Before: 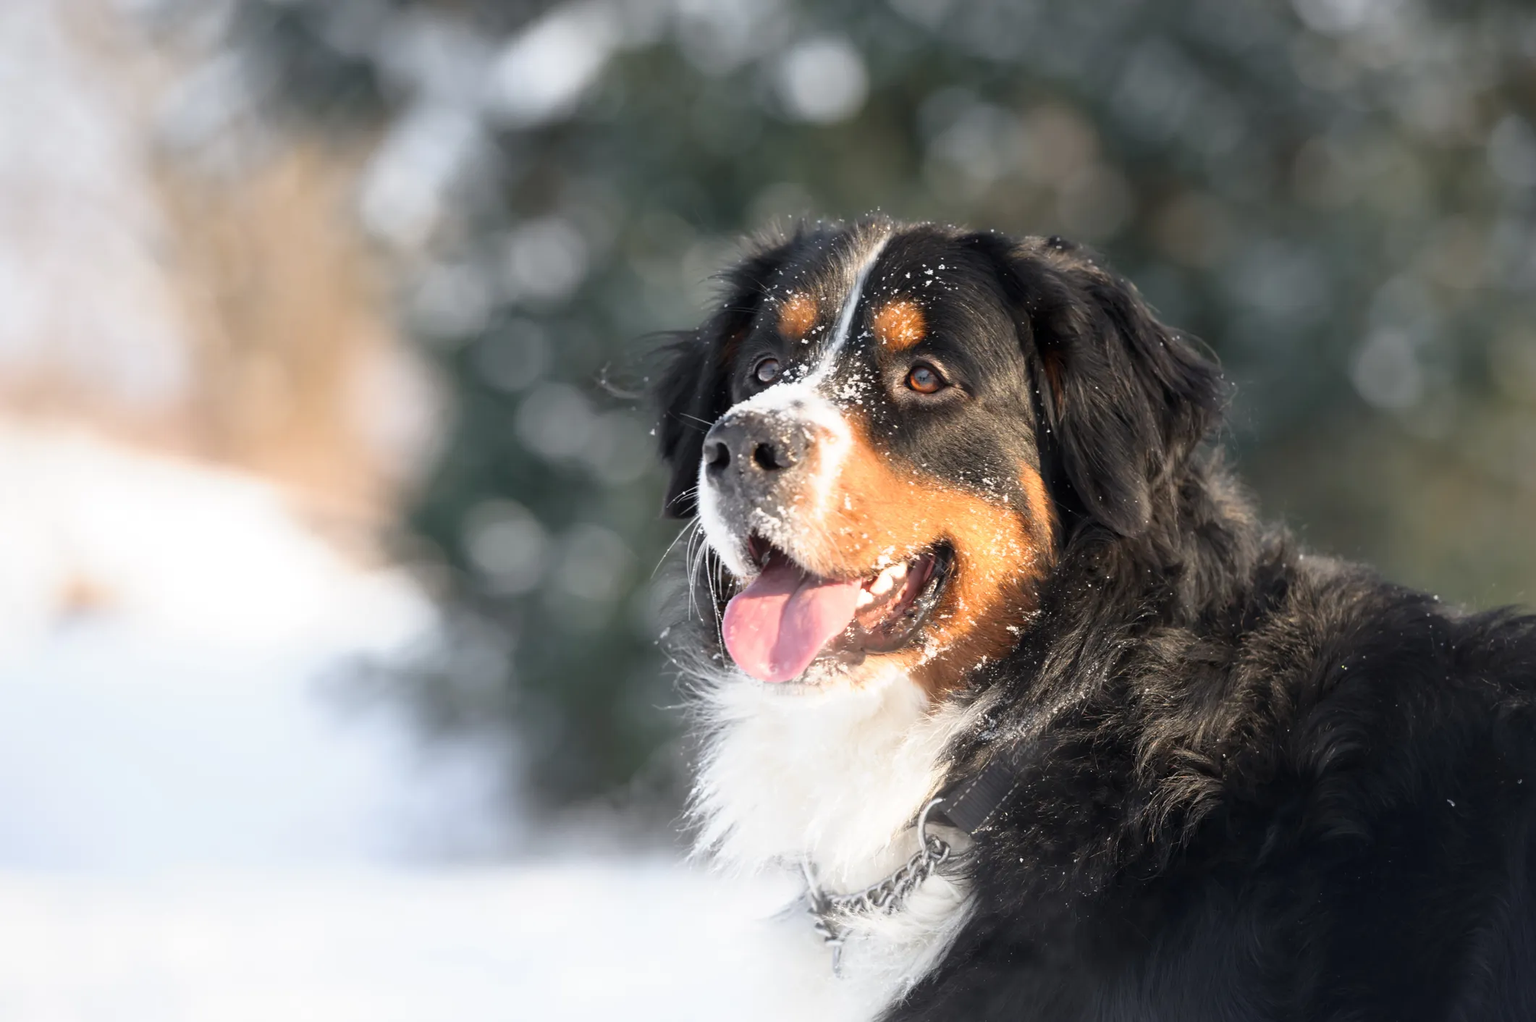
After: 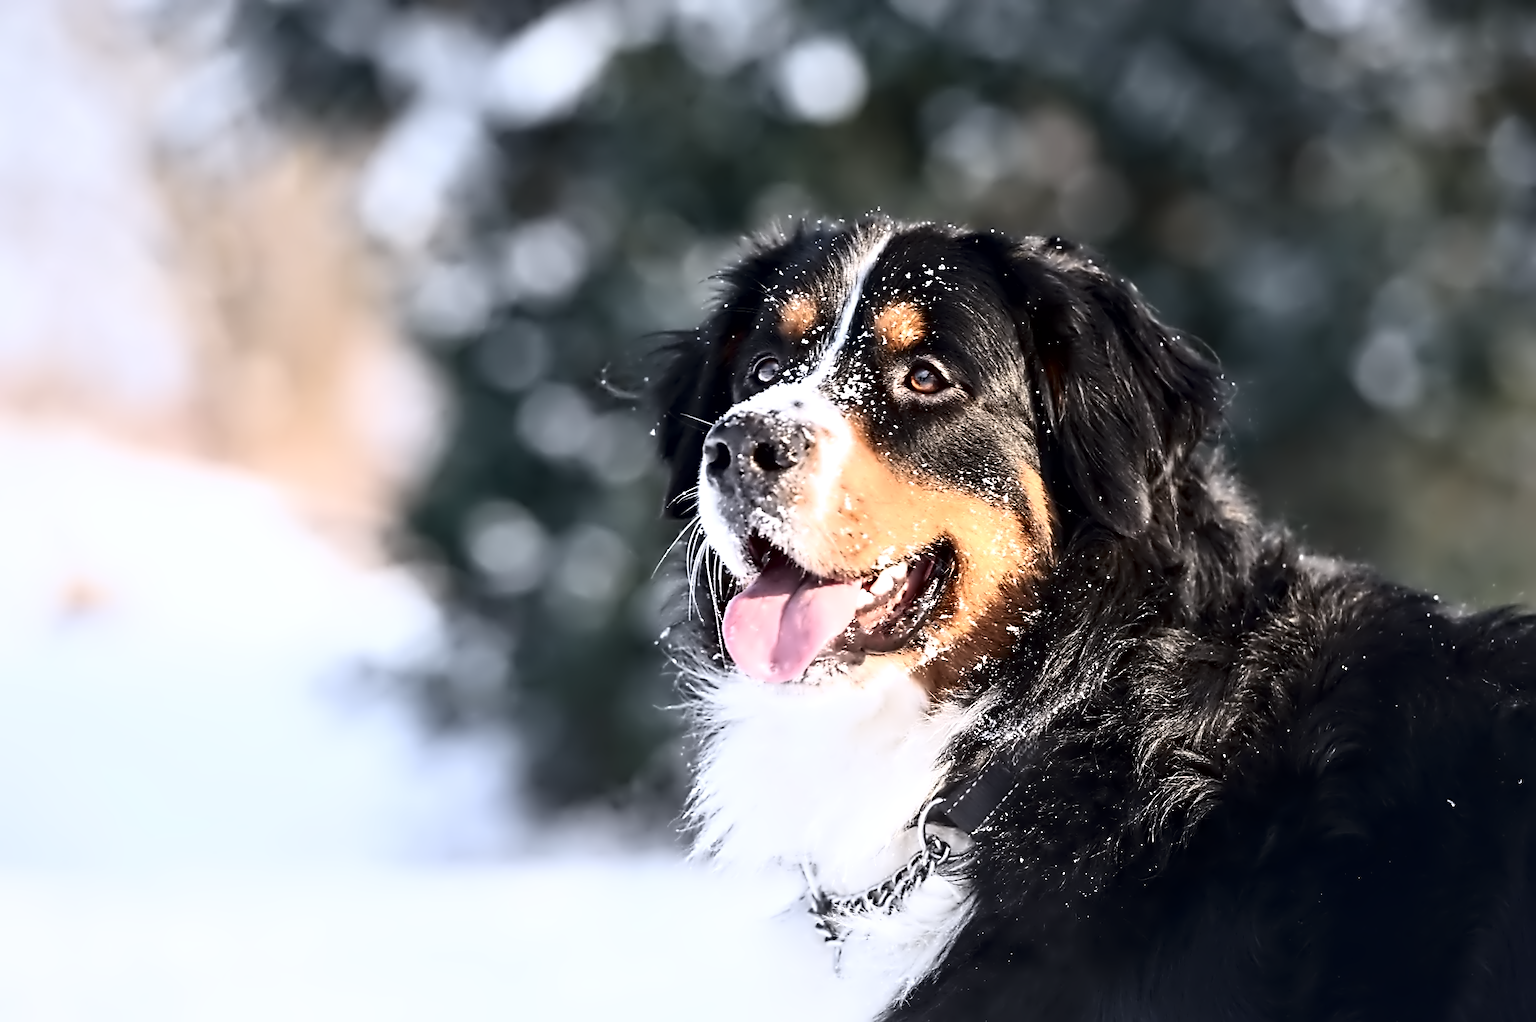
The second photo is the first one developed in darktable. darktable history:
contrast brightness saturation: contrast 0.28
color calibration: illuminant as shot in camera, x 0.358, y 0.373, temperature 4628.91 K
sharpen: on, module defaults
contrast equalizer: octaves 7, y [[0.5, 0.542, 0.583, 0.625, 0.667, 0.708], [0.5 ×6], [0.5 ×6], [0, 0.033, 0.067, 0.1, 0.133, 0.167], [0, 0.05, 0.1, 0.15, 0.2, 0.25]]
